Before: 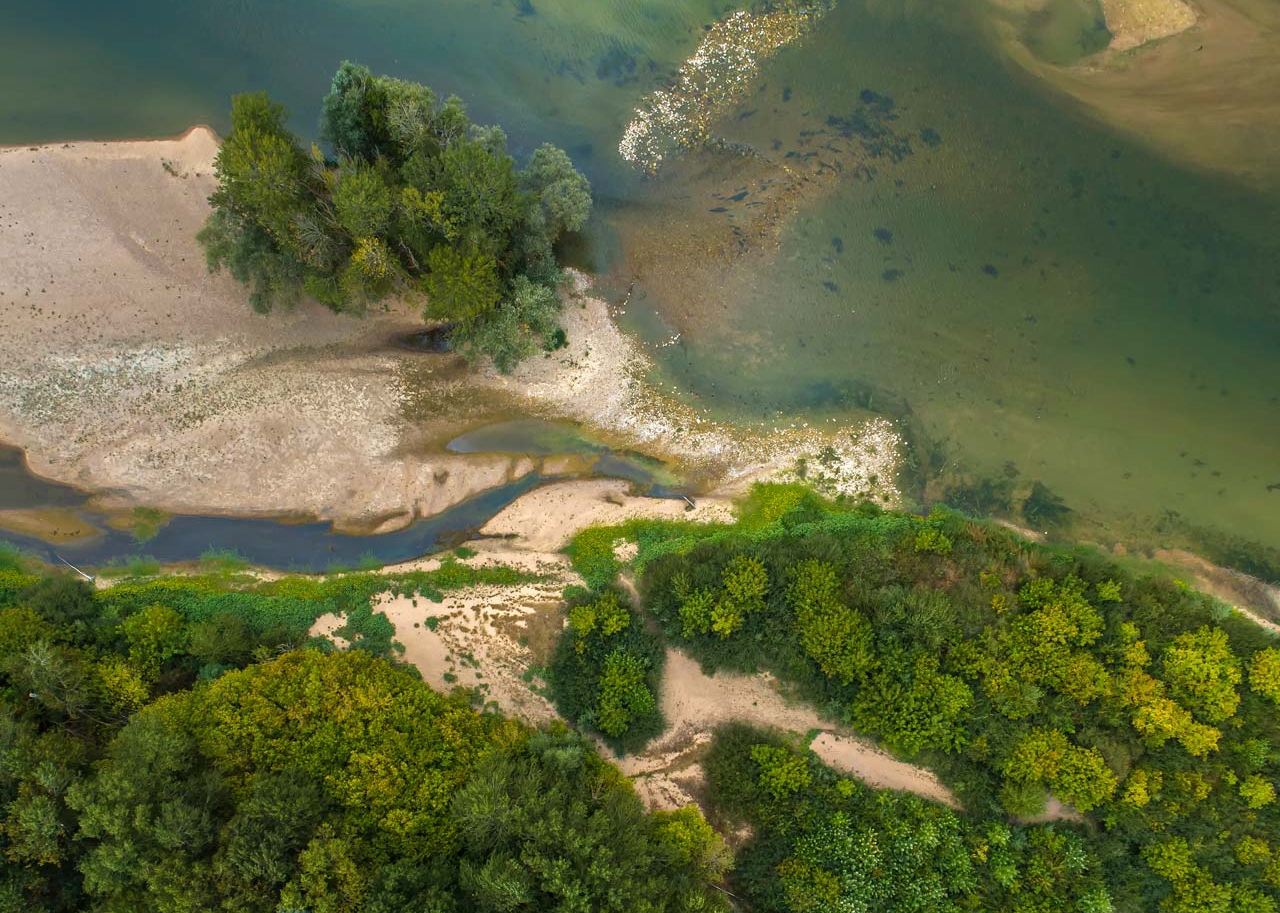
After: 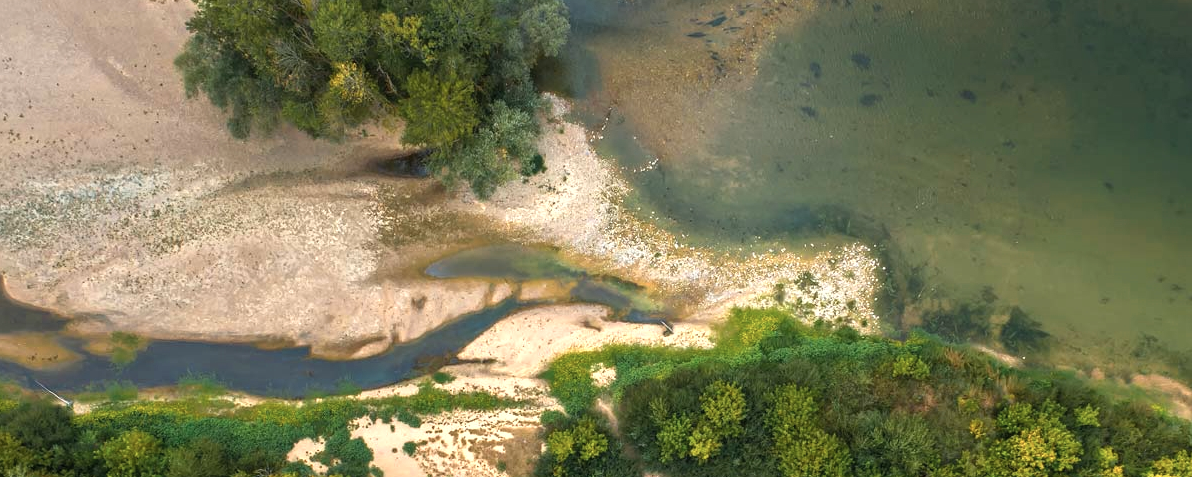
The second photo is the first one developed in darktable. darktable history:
crop: left 1.744%, top 19.225%, right 5.069%, bottom 28.357%
color zones: curves: ch0 [(0.018, 0.548) (0.197, 0.654) (0.425, 0.447) (0.605, 0.658) (0.732, 0.579)]; ch1 [(0.105, 0.531) (0.224, 0.531) (0.386, 0.39) (0.618, 0.456) (0.732, 0.456) (0.956, 0.421)]; ch2 [(0.039, 0.583) (0.215, 0.465) (0.399, 0.544) (0.465, 0.548) (0.614, 0.447) (0.724, 0.43) (0.882, 0.623) (0.956, 0.632)]
